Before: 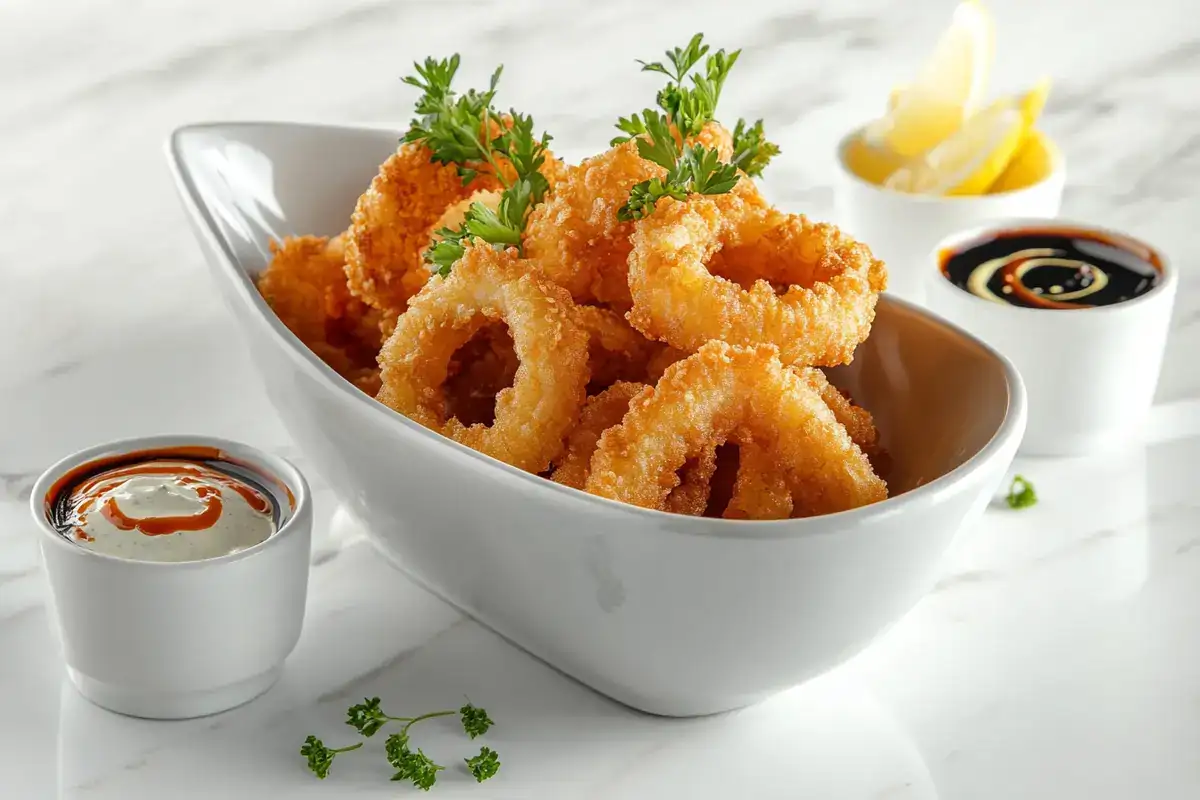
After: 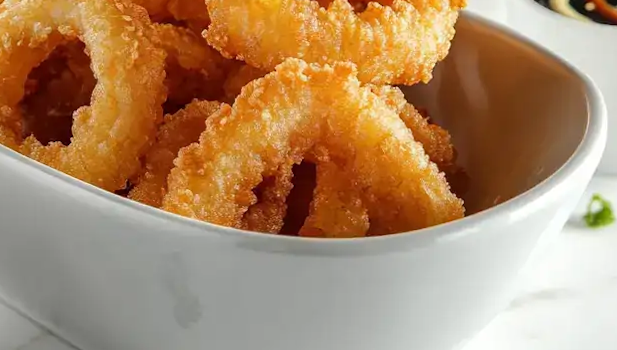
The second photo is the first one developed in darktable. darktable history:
rotate and perspective: lens shift (vertical) 0.048, lens shift (horizontal) -0.024, automatic cropping off
crop: left 35.03%, top 36.625%, right 14.663%, bottom 20.057%
